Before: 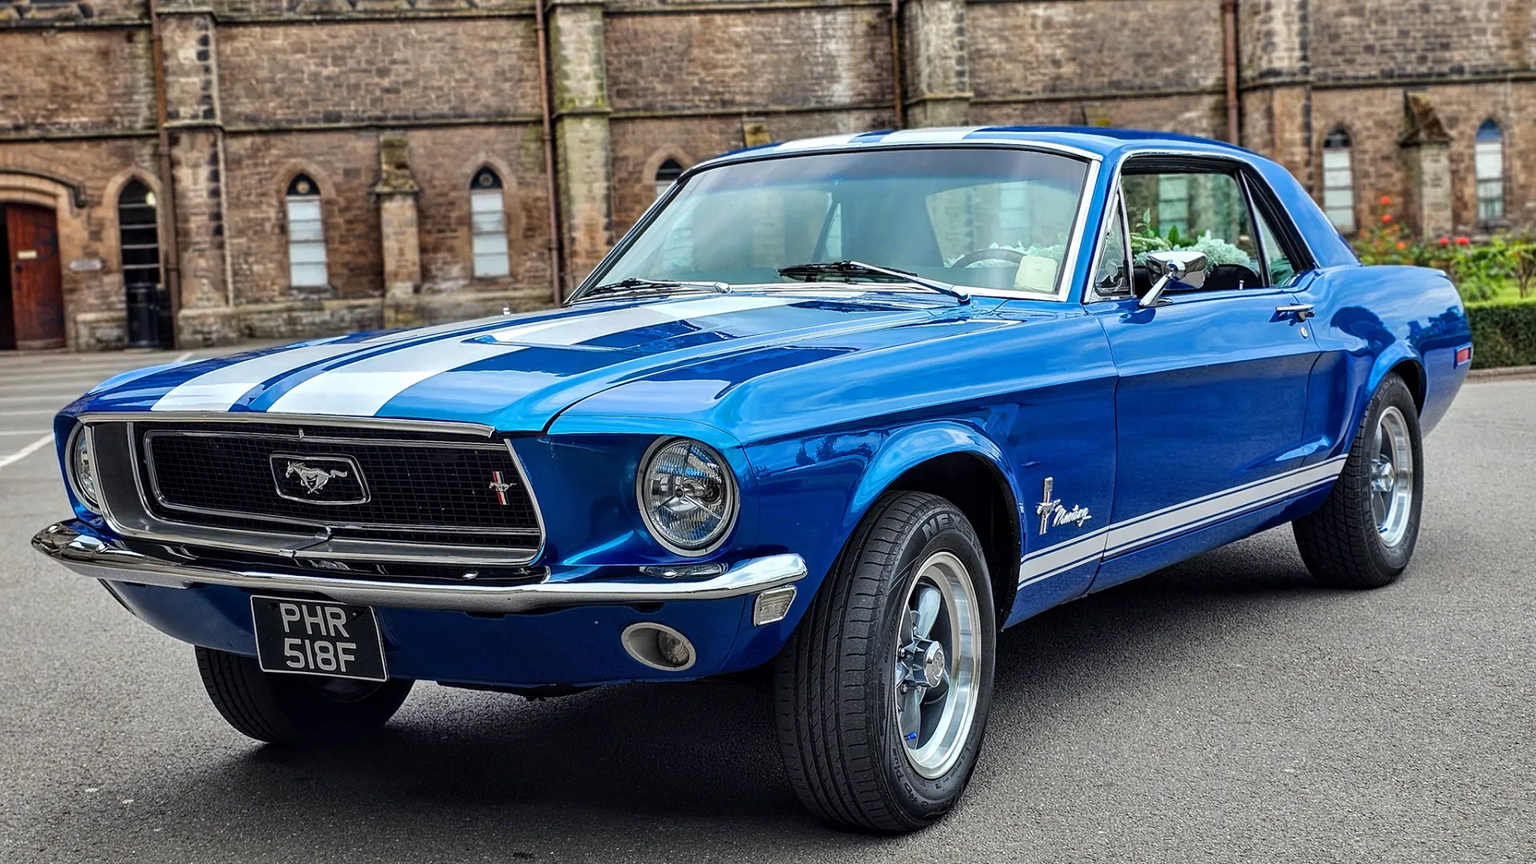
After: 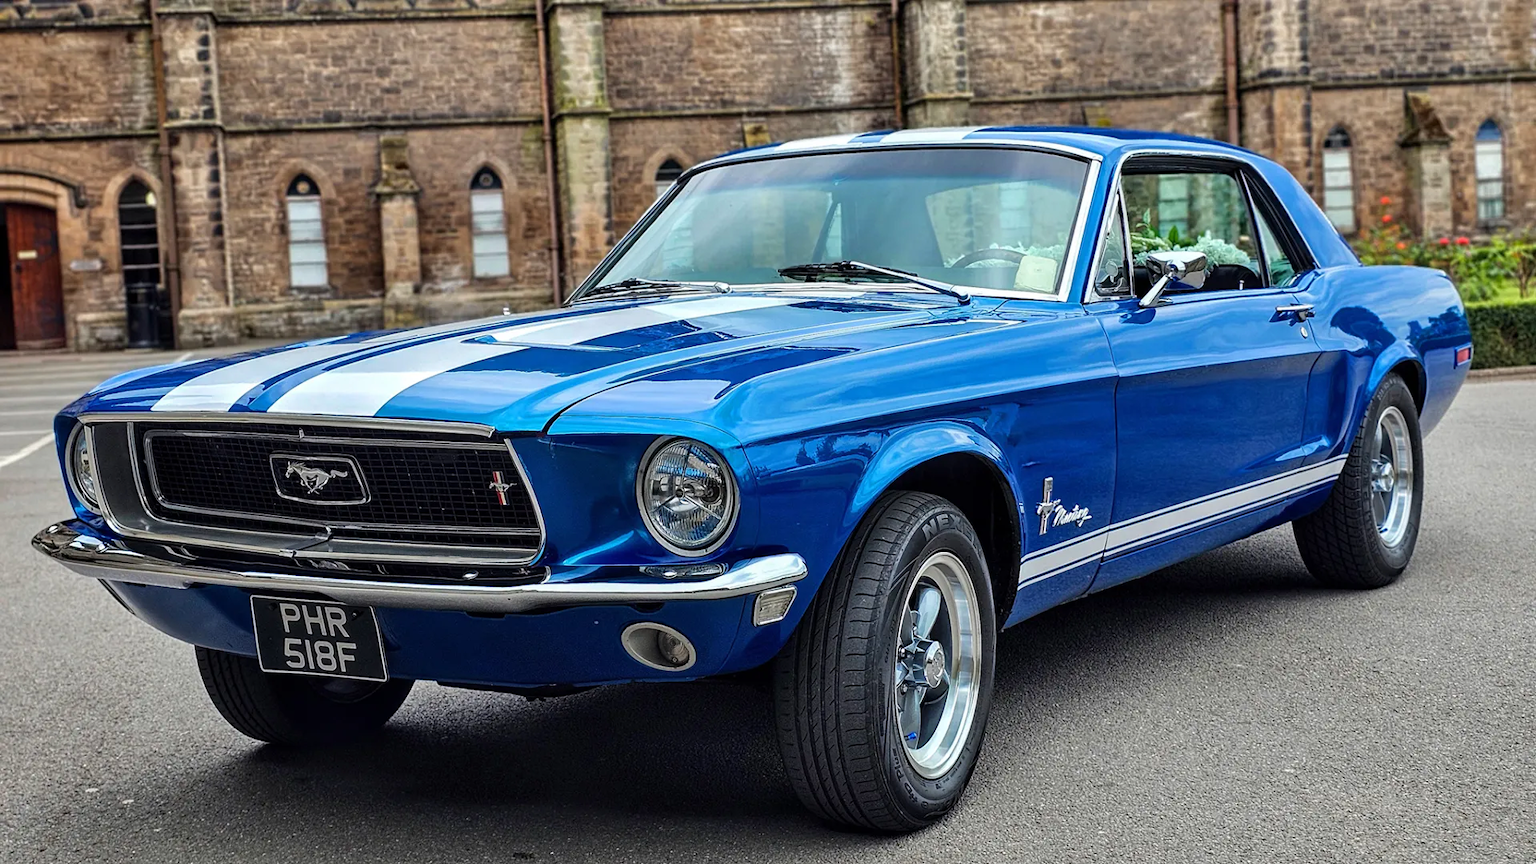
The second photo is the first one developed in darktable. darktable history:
velvia: strength 9.08%
